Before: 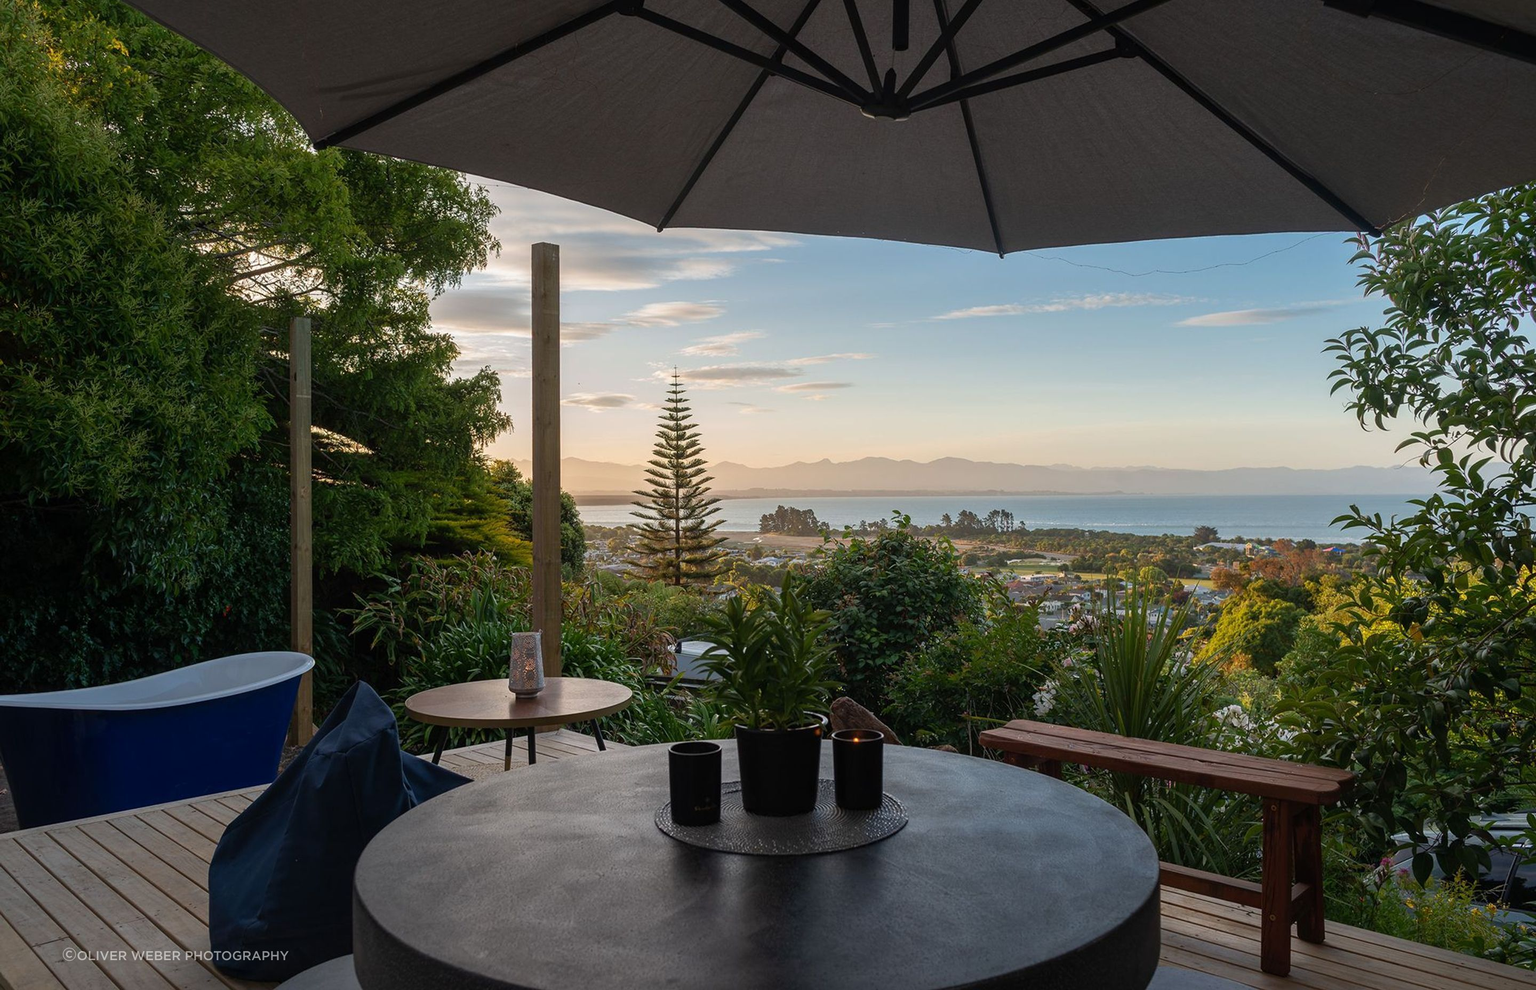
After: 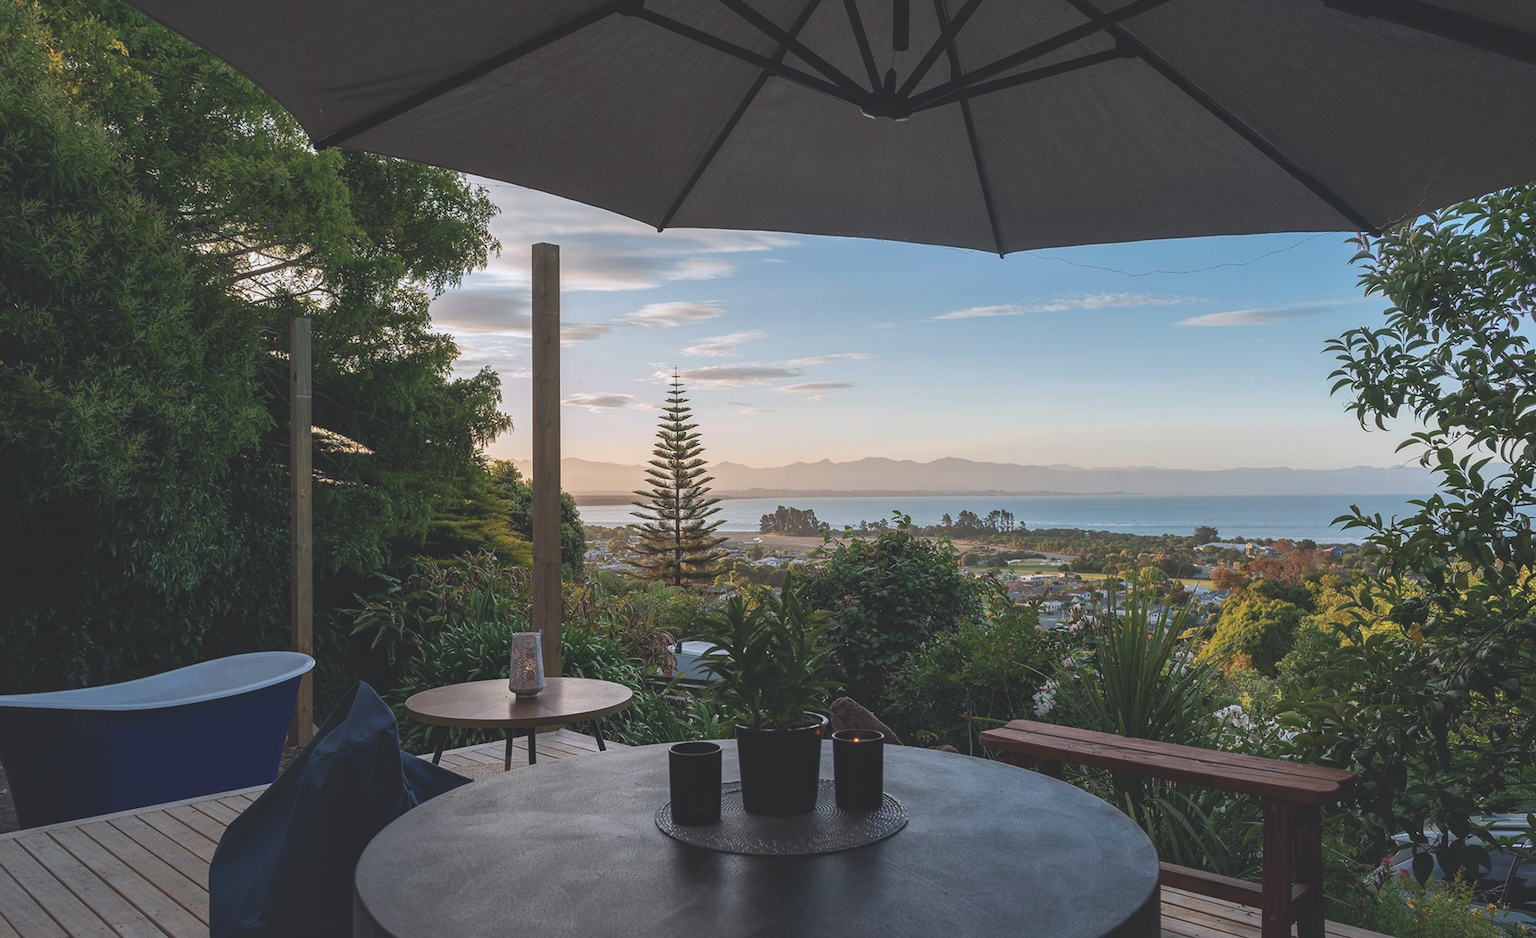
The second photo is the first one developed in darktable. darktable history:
exposure: black level correction -0.024, exposure -0.121 EV, compensate exposure bias true, compensate highlight preservation false
color correction: highlights a* -0.66, highlights b* -8.24
crop and rotate: top 0.008%, bottom 5.156%
local contrast: mode bilateral grid, contrast 100, coarseness 99, detail 107%, midtone range 0.2
